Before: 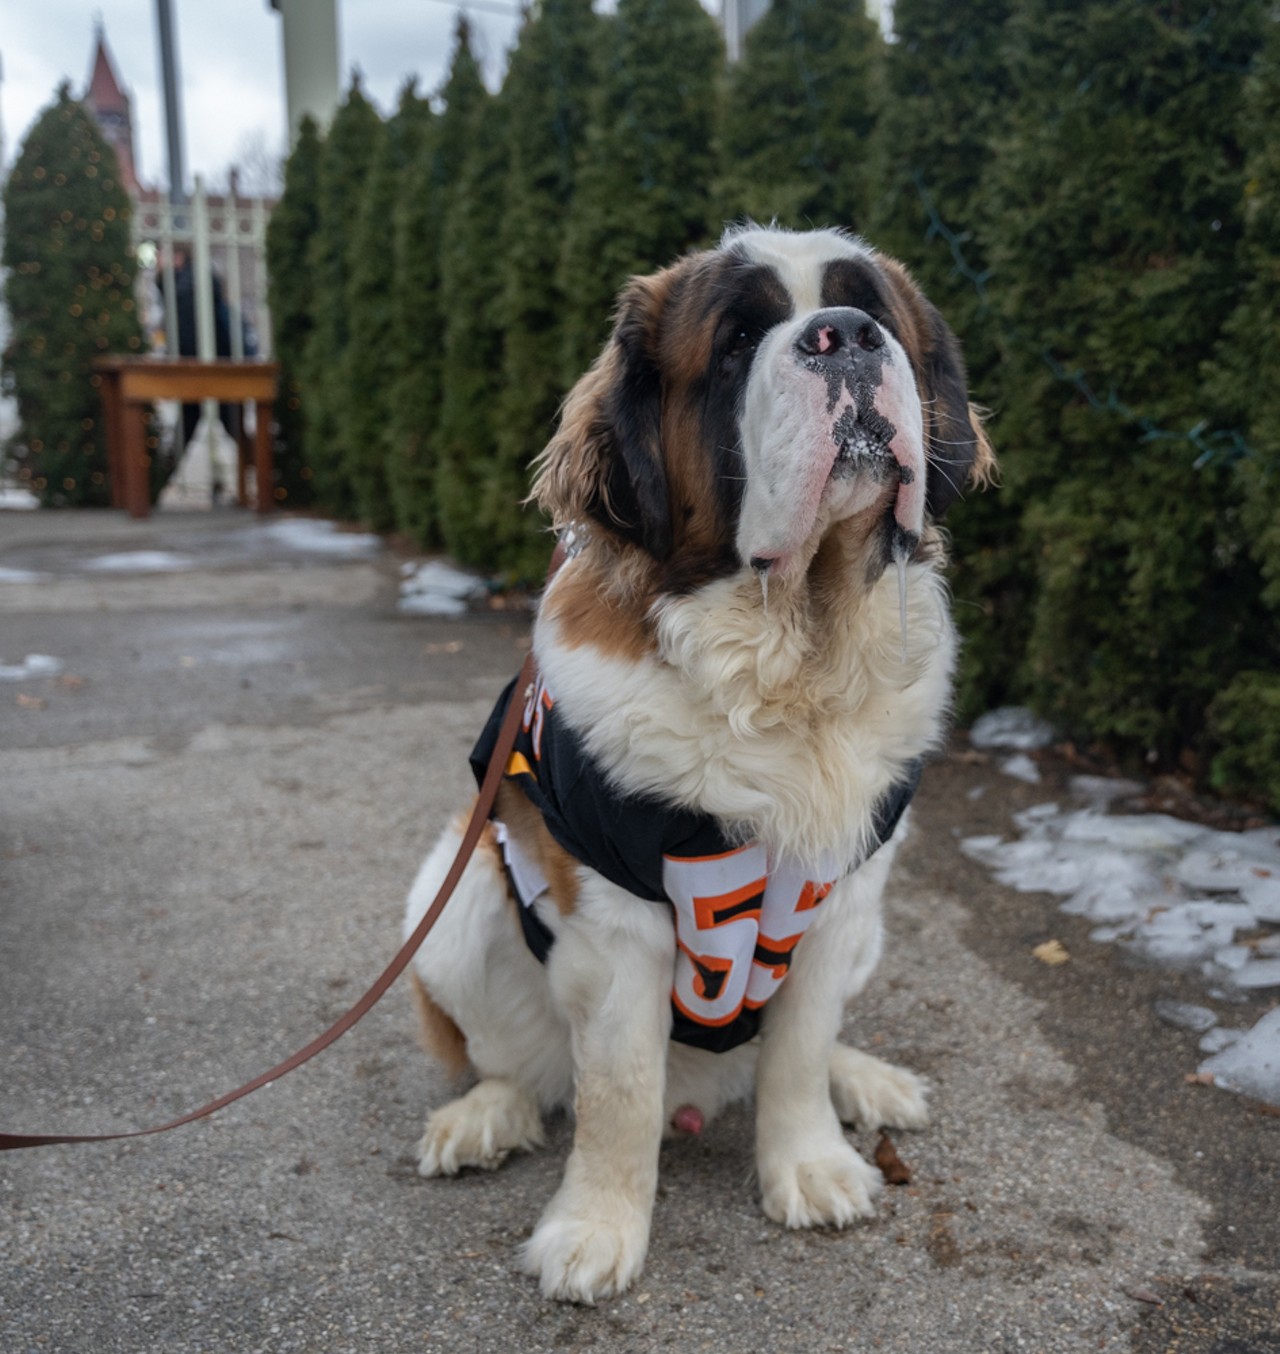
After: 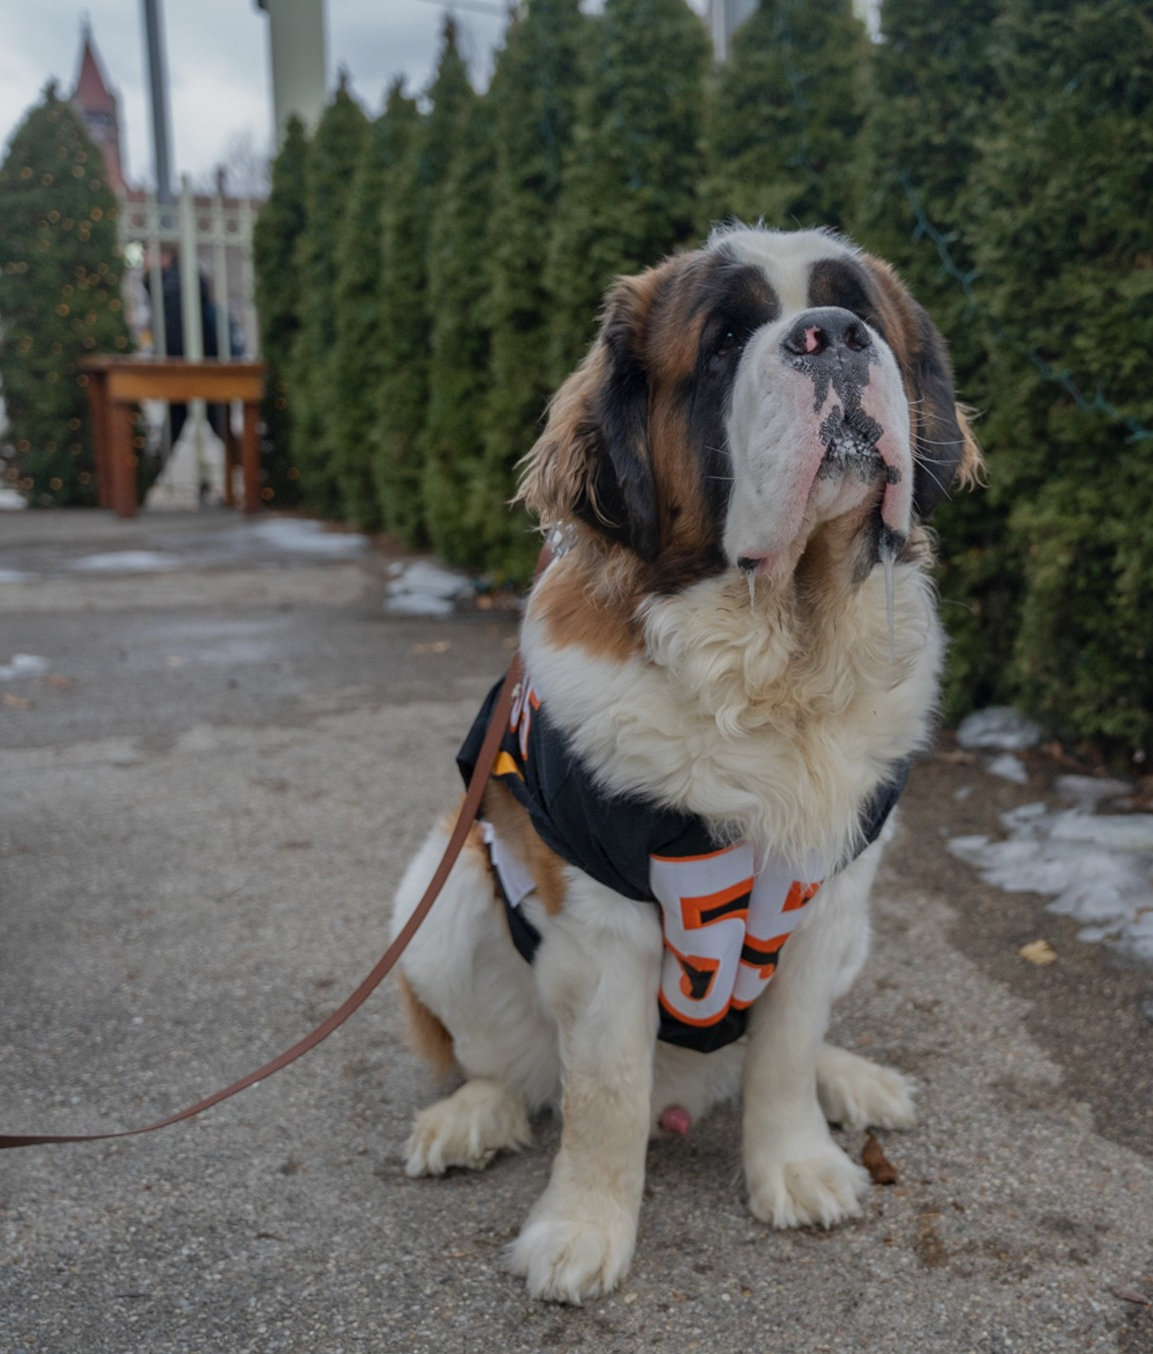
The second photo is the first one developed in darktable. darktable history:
crop and rotate: left 1.088%, right 8.807%
tone equalizer: -8 EV 0.25 EV, -7 EV 0.417 EV, -6 EV 0.417 EV, -5 EV 0.25 EV, -3 EV -0.25 EV, -2 EV -0.417 EV, -1 EV -0.417 EV, +0 EV -0.25 EV, edges refinement/feathering 500, mask exposure compensation -1.57 EV, preserve details guided filter
